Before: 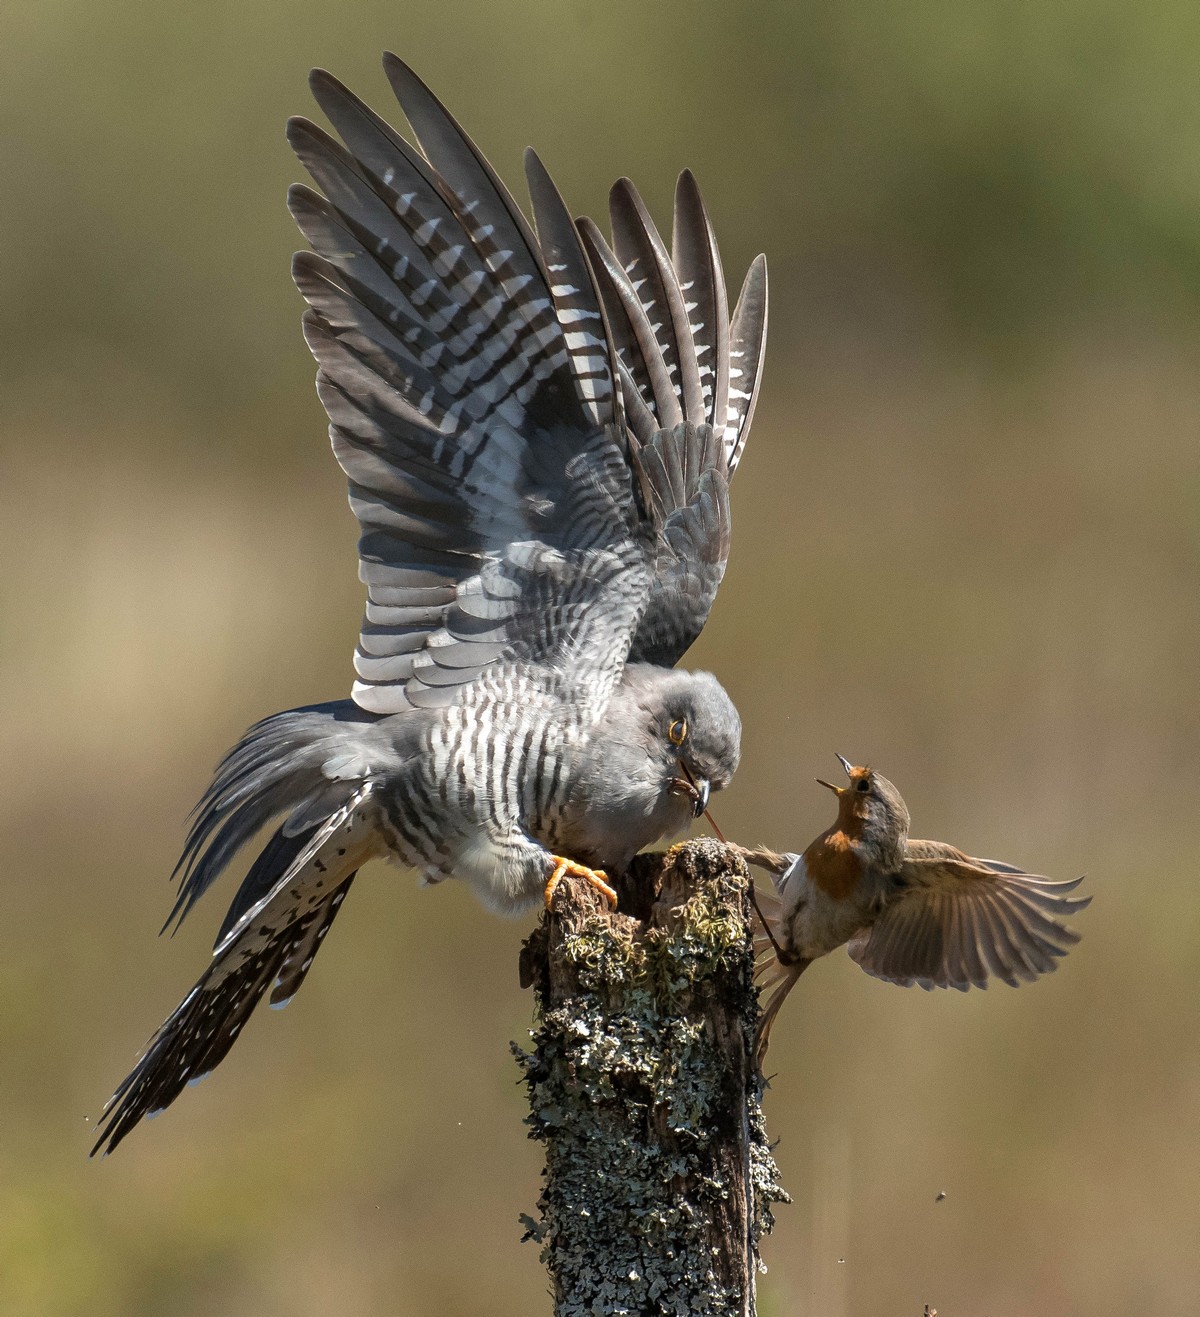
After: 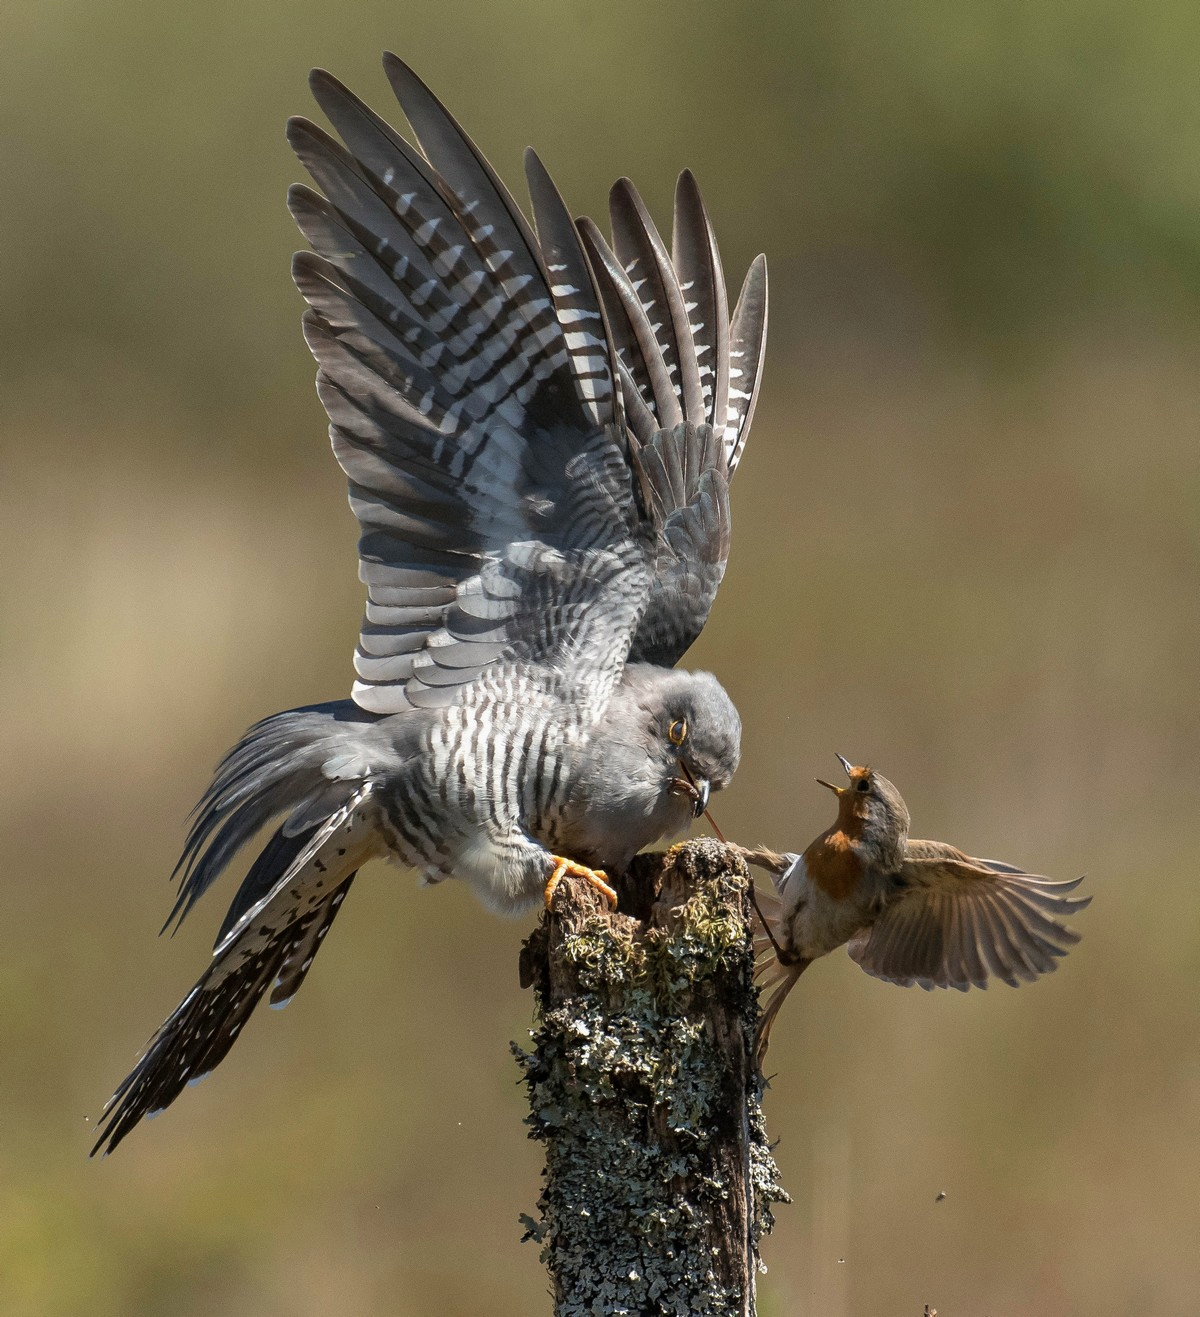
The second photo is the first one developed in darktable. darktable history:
exposure: exposure -0.061 EV, compensate highlight preservation false
